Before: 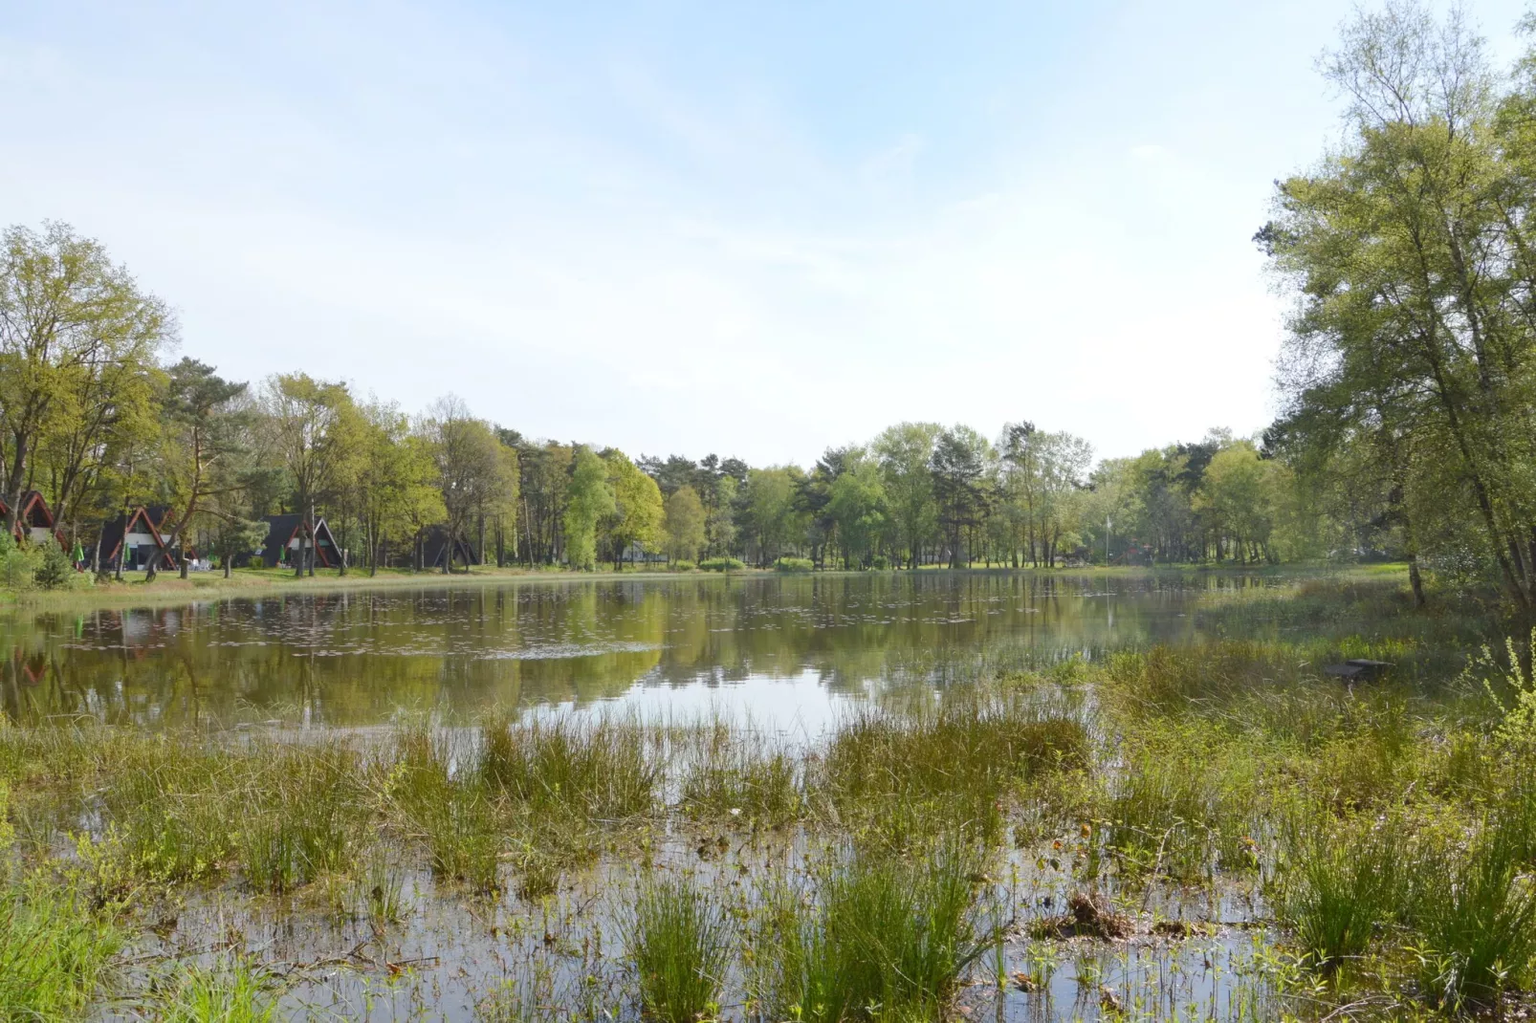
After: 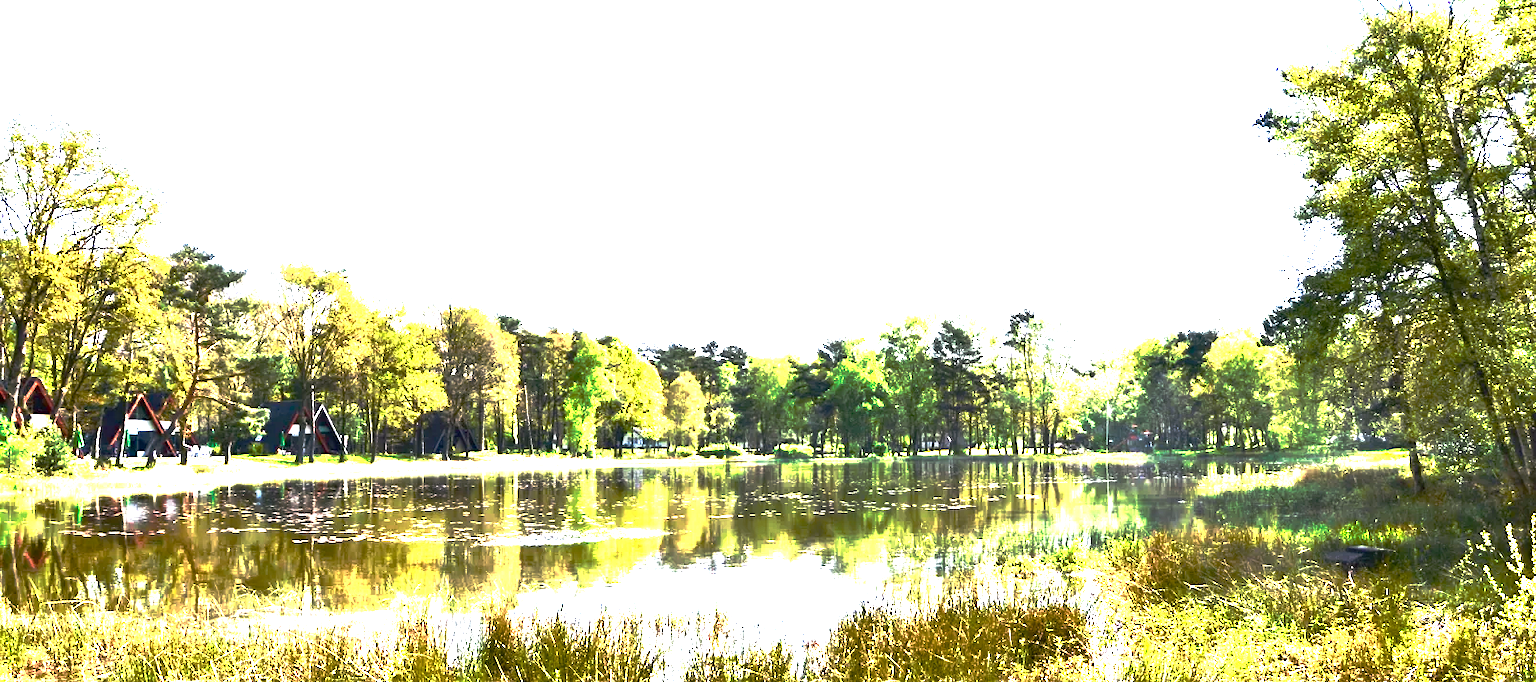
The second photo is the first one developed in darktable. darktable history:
contrast equalizer: y [[0.6 ×6], [0.55 ×6], [0 ×6], [0 ×6], [0 ×6]]
base curve: curves: ch0 [(0, 0) (0.564, 0.291) (0.802, 0.731) (1, 1)], preserve colors none
color balance rgb: shadows lift › chroma 2.834%, shadows lift › hue 189.98°, linear chroma grading › shadows 31.635%, linear chroma grading › global chroma -2.502%, linear chroma grading › mid-tones 3.954%, perceptual saturation grading › global saturation 35.189%, perceptual saturation grading › highlights -25.459%, perceptual saturation grading › shadows 50.126%
color zones: curves: ch0 [(0.018, 0.548) (0.224, 0.64) (0.425, 0.447) (0.675, 0.575) (0.732, 0.579)]; ch1 [(0.066, 0.487) (0.25, 0.5) (0.404, 0.43) (0.75, 0.421) (0.956, 0.421)]; ch2 [(0.044, 0.561) (0.215, 0.465) (0.399, 0.544) (0.465, 0.548) (0.614, 0.447) (0.724, 0.43) (0.882, 0.623) (0.956, 0.632)]
exposure: exposure 1.992 EV, compensate highlight preservation false
crop: top 11.13%, bottom 22.125%
